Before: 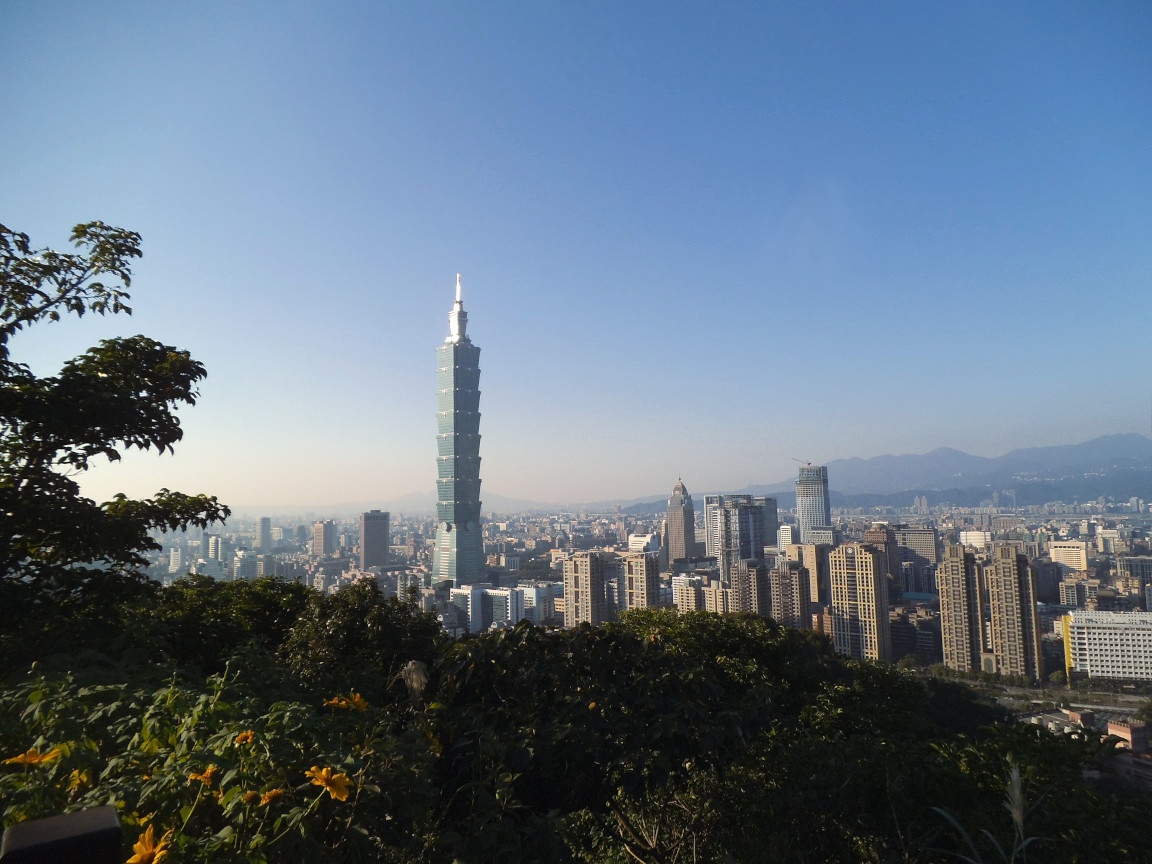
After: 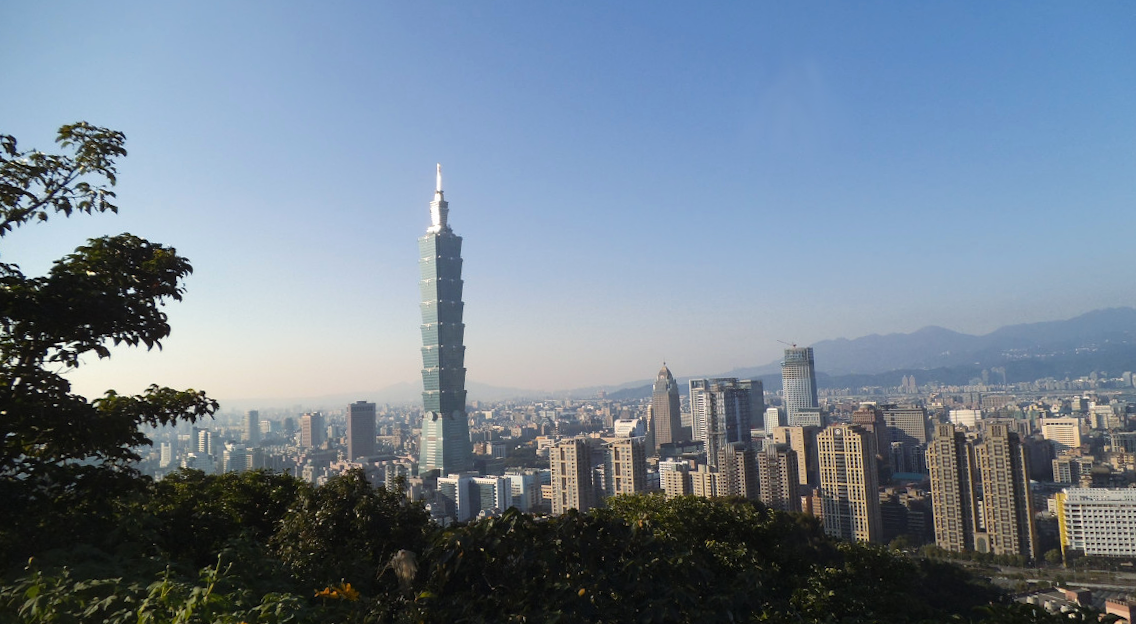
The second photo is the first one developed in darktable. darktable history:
rotate and perspective: rotation -1.32°, lens shift (horizontal) -0.031, crop left 0.015, crop right 0.985, crop top 0.047, crop bottom 0.982
crop: top 11.038%, bottom 13.962%
